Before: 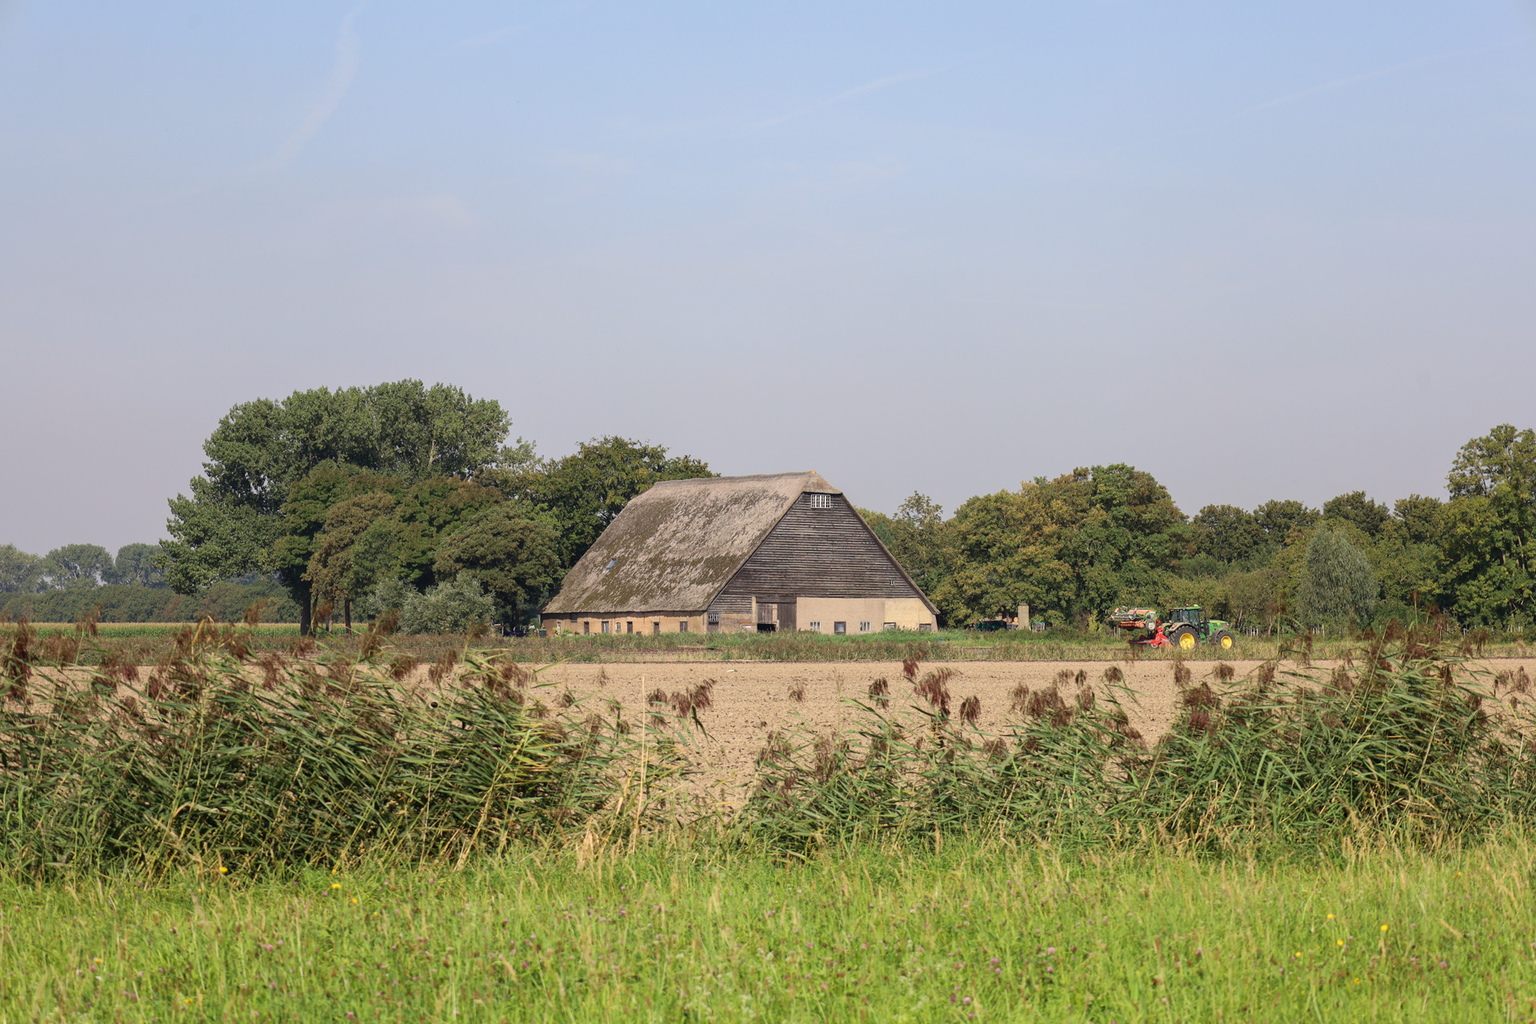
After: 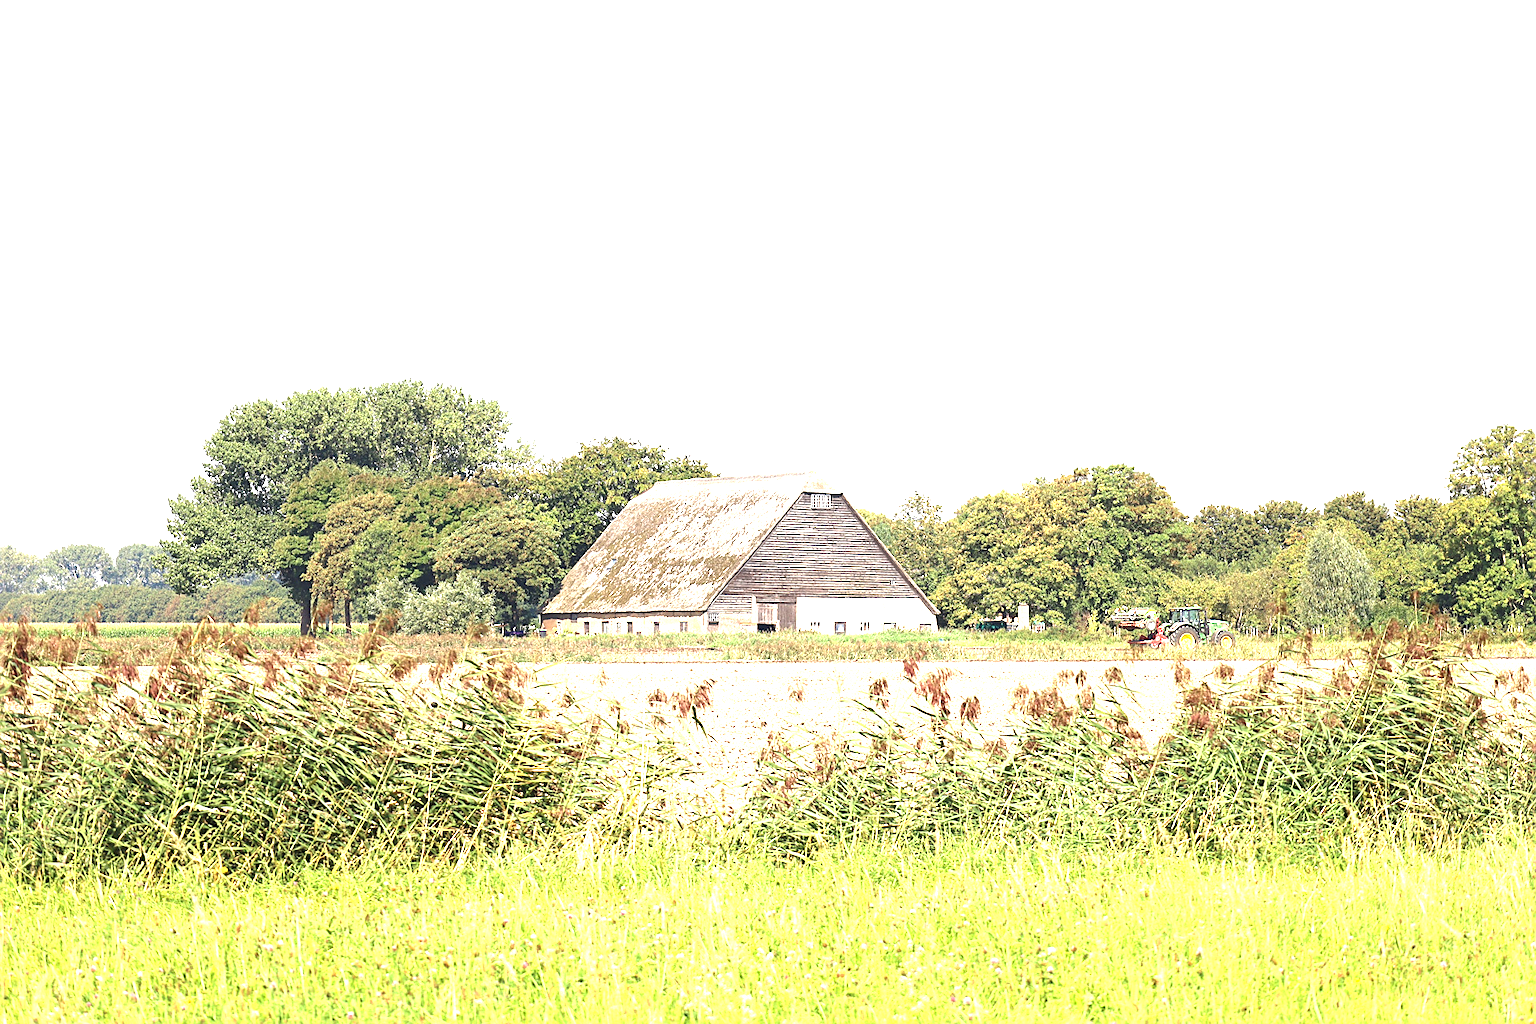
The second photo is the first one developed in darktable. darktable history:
exposure: black level correction 0, exposure 2.109 EV, compensate highlight preservation false
sharpen: on, module defaults
